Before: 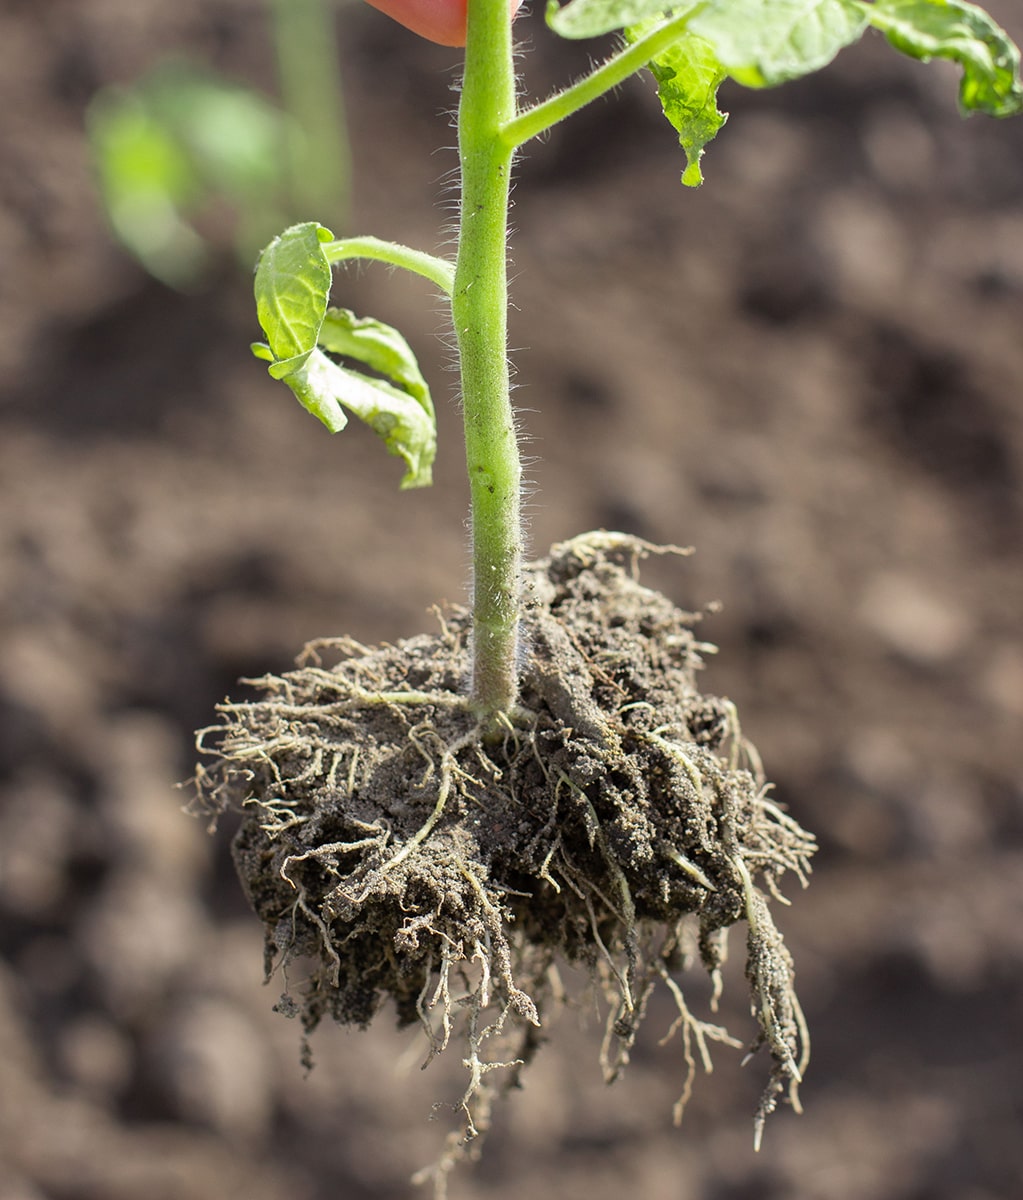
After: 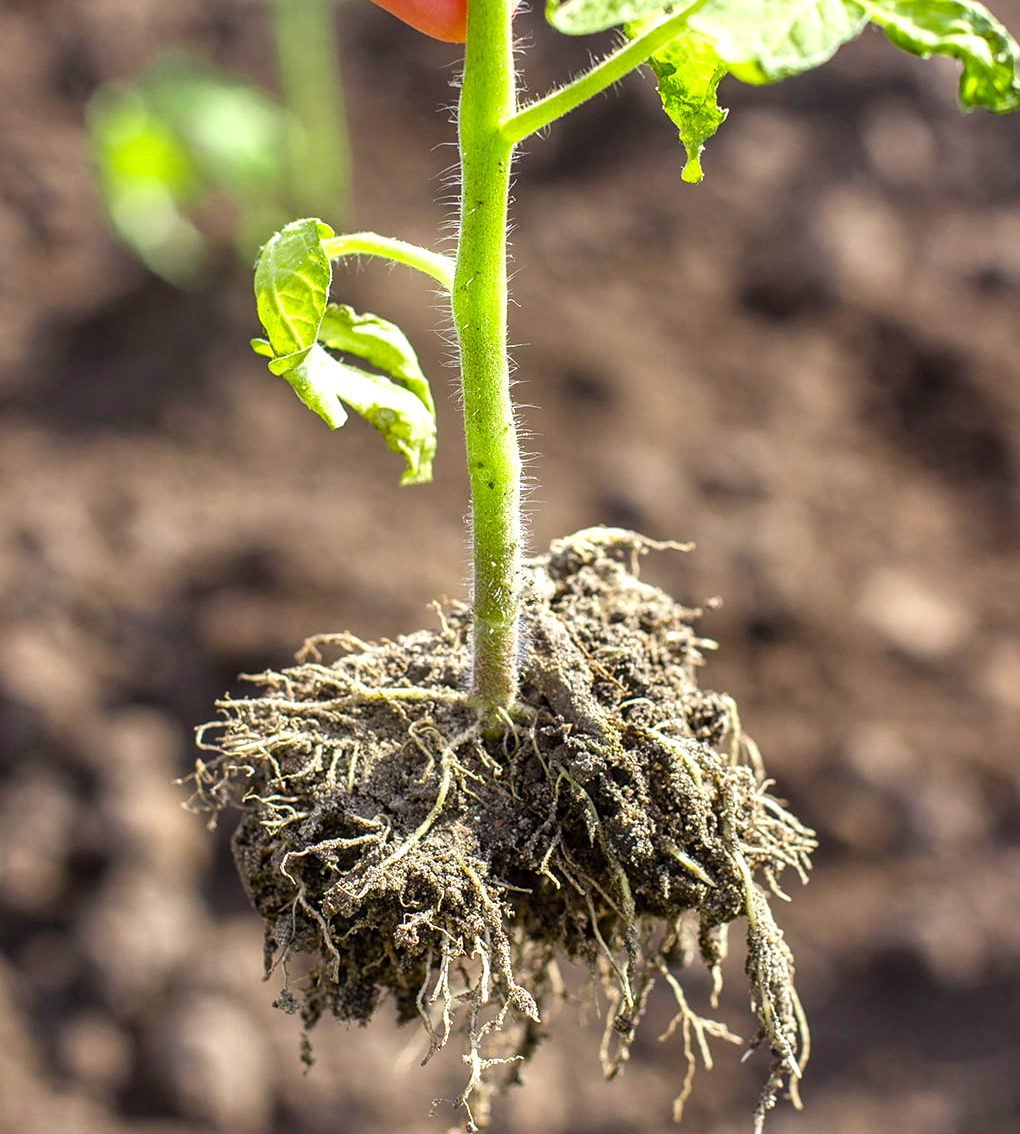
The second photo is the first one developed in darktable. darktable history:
crop: top 0.404%, right 0.259%, bottom 4.992%
color balance rgb: highlights gain › chroma 0.22%, highlights gain › hue 330.15°, global offset › luminance 0.224%, linear chroma grading › global chroma 20.316%, perceptual saturation grading › global saturation 0.283%, perceptual saturation grading › highlights -8.721%, perceptual saturation grading › mid-tones 18.882%, perceptual saturation grading › shadows 28.478%, perceptual brilliance grading › global brilliance 11.675%
local contrast: detail 130%
sharpen: amount 0.2
